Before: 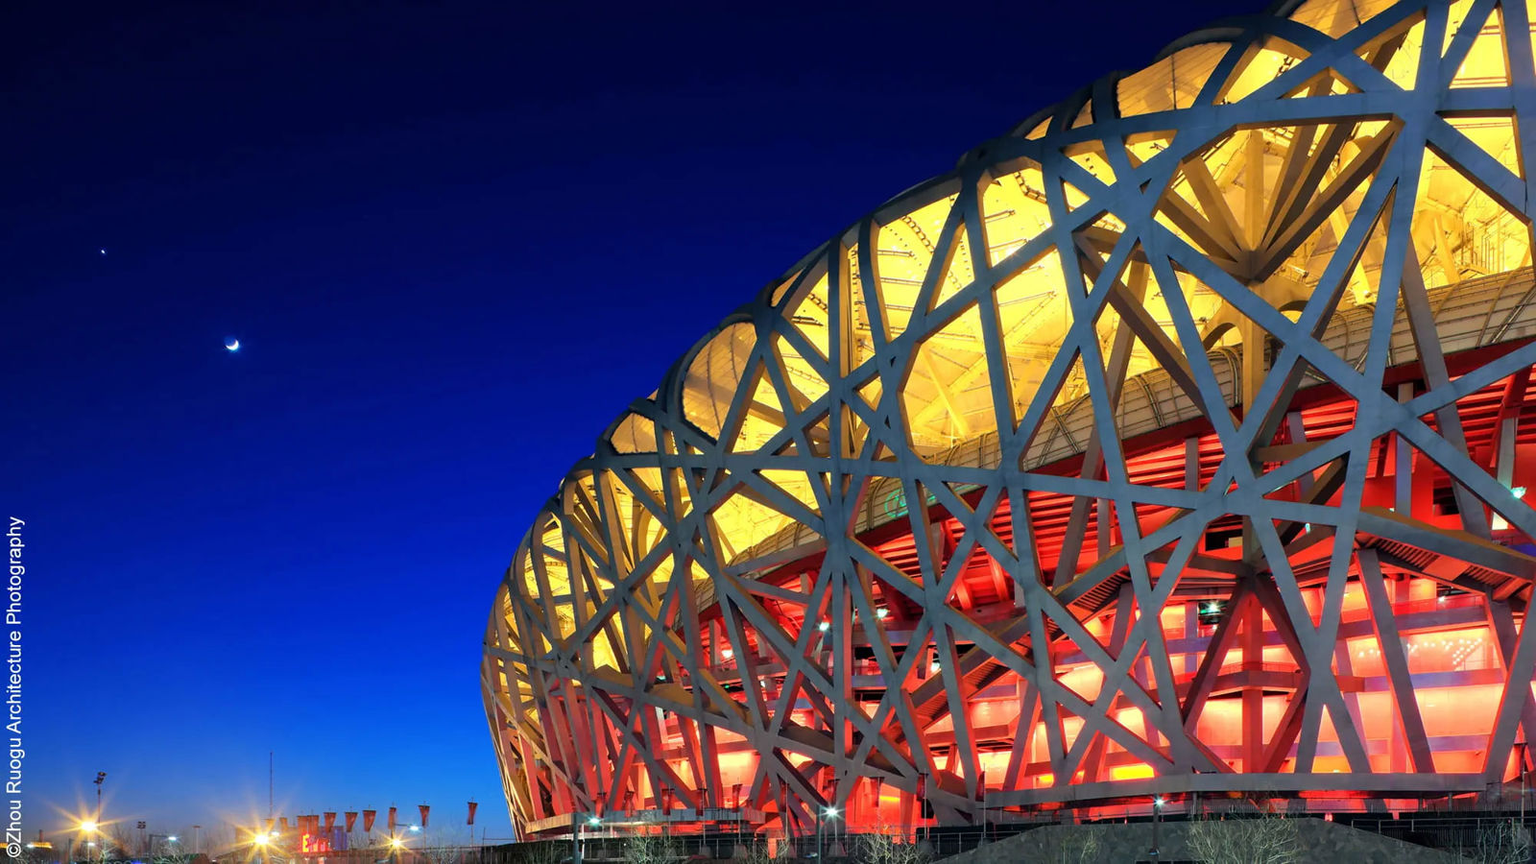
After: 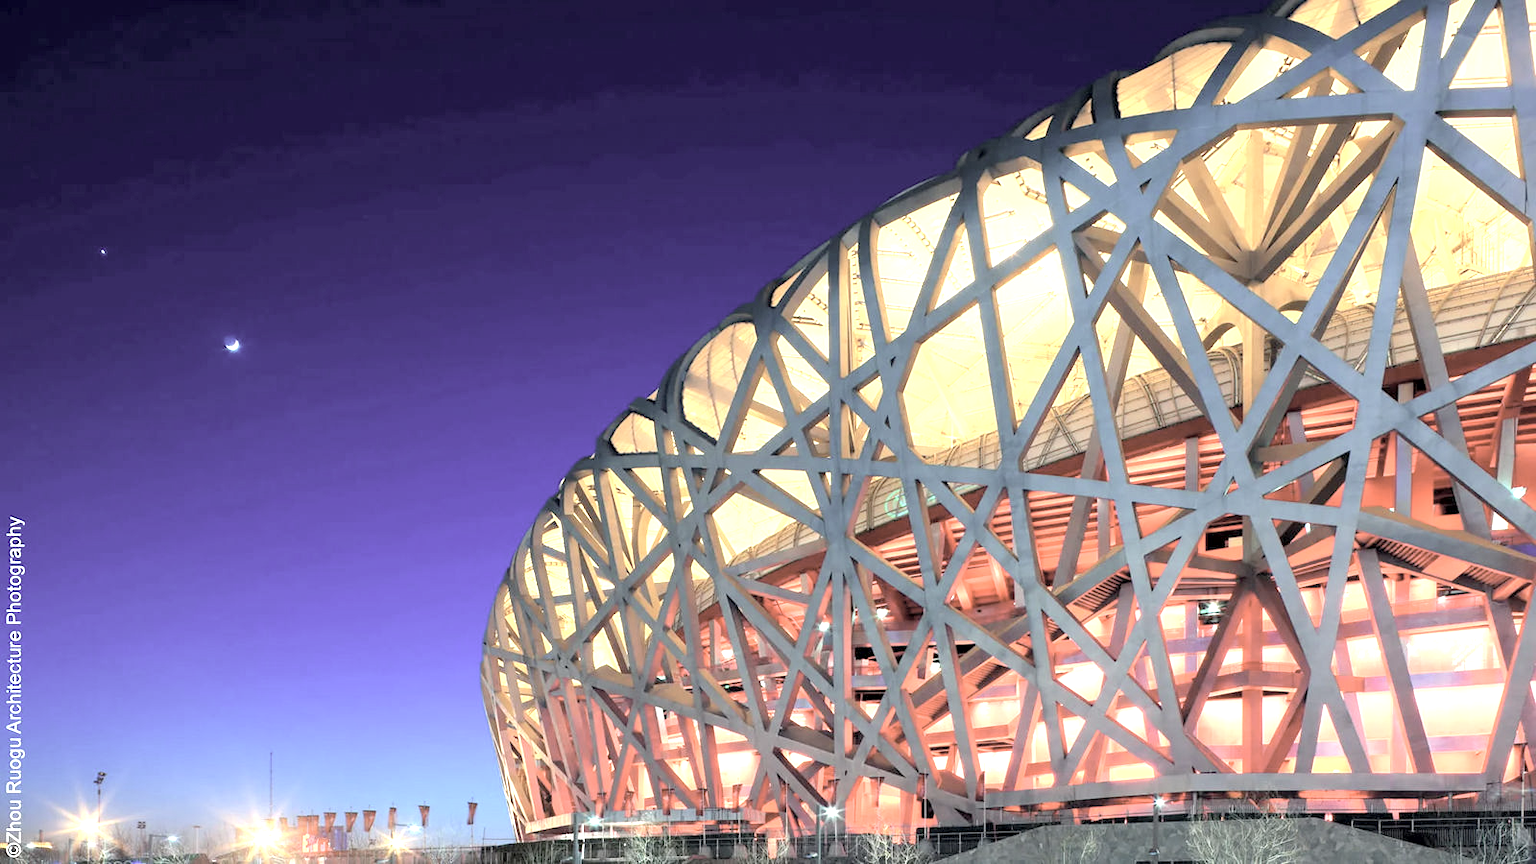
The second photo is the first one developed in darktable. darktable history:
exposure: black level correction 0.001, exposure 1.3 EV, compensate highlight preservation false
contrast brightness saturation: brightness 0.18, saturation -0.5
